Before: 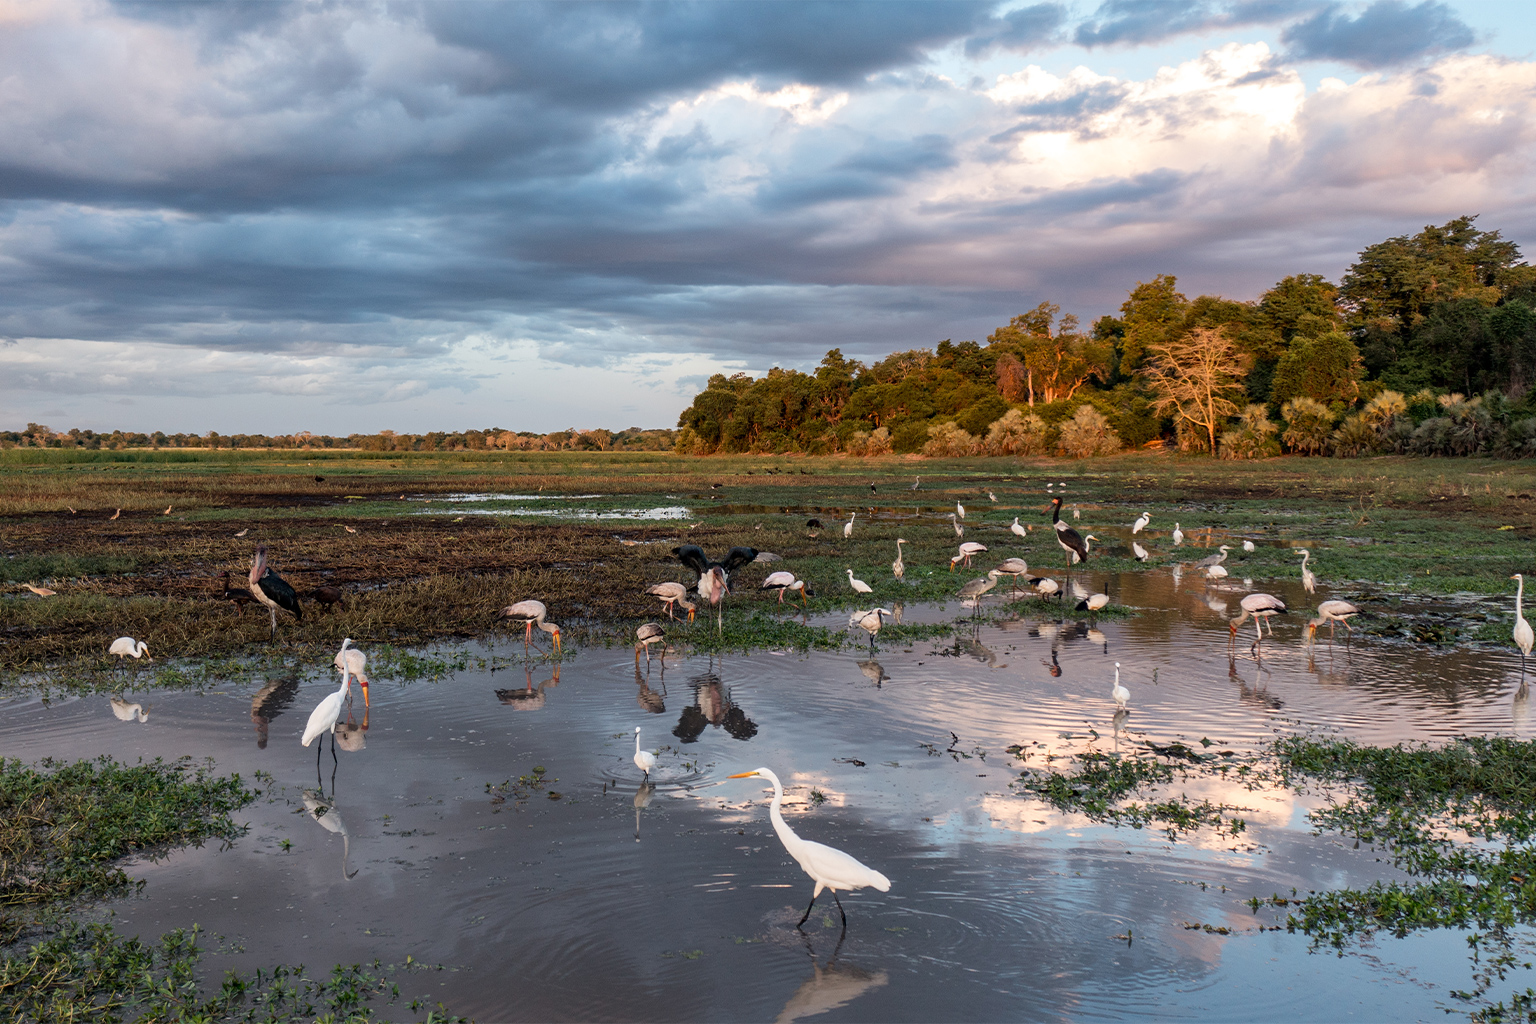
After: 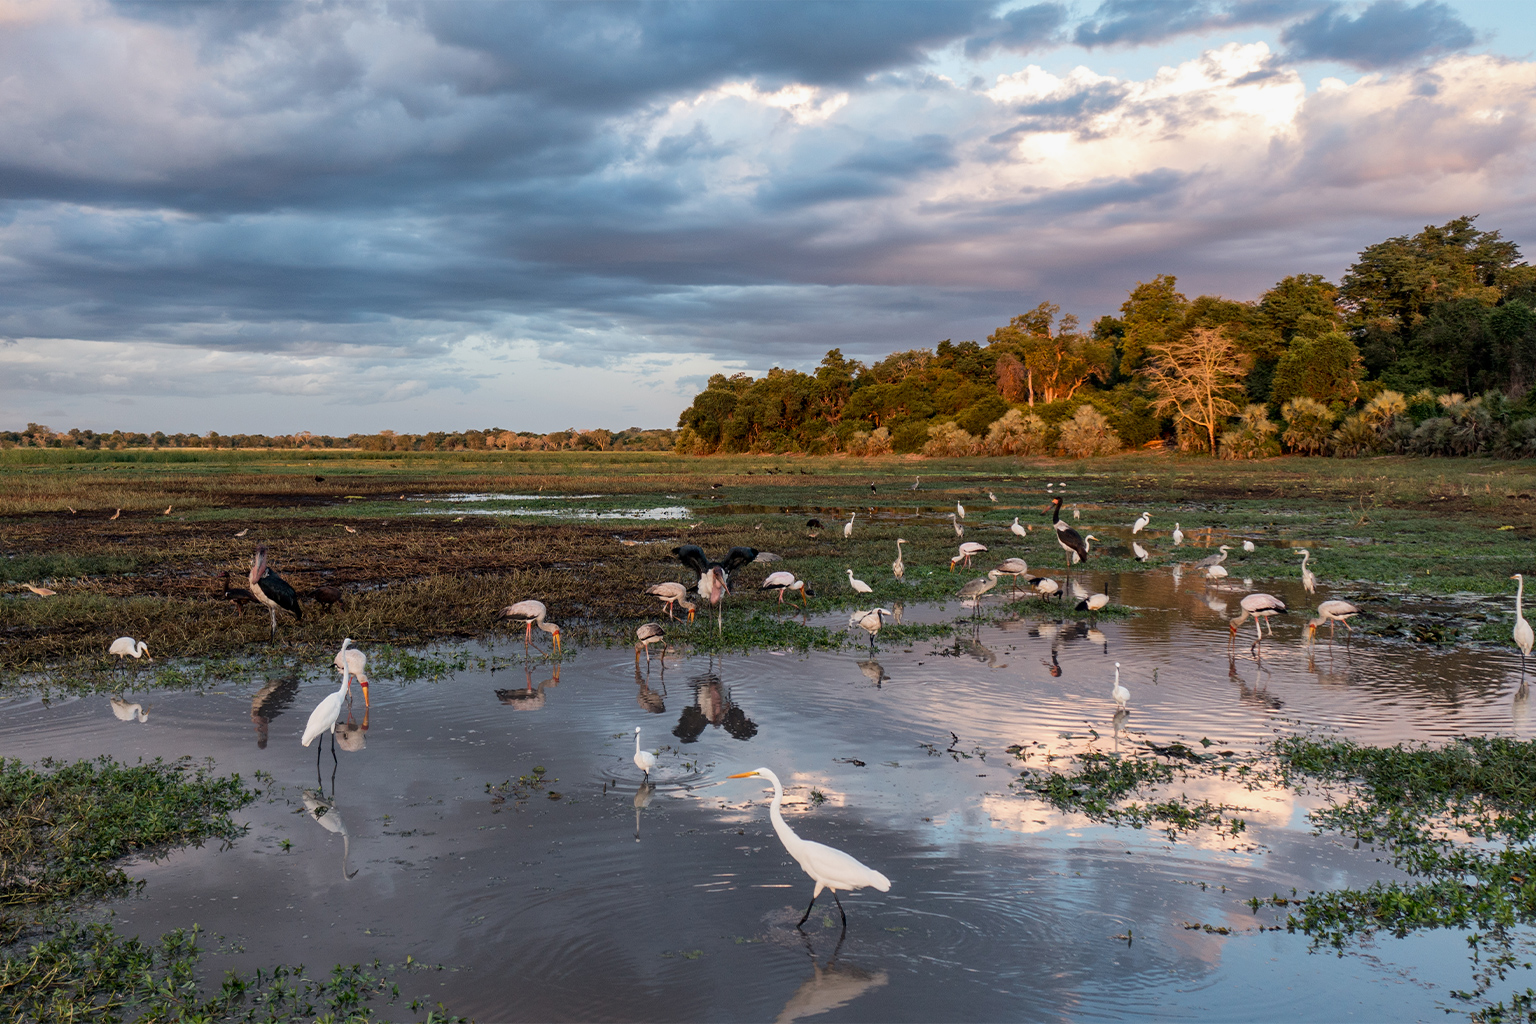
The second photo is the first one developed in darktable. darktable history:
shadows and highlights: shadows -20.14, white point adjustment -1.93, highlights -34.75, highlights color adjustment 89.32%
